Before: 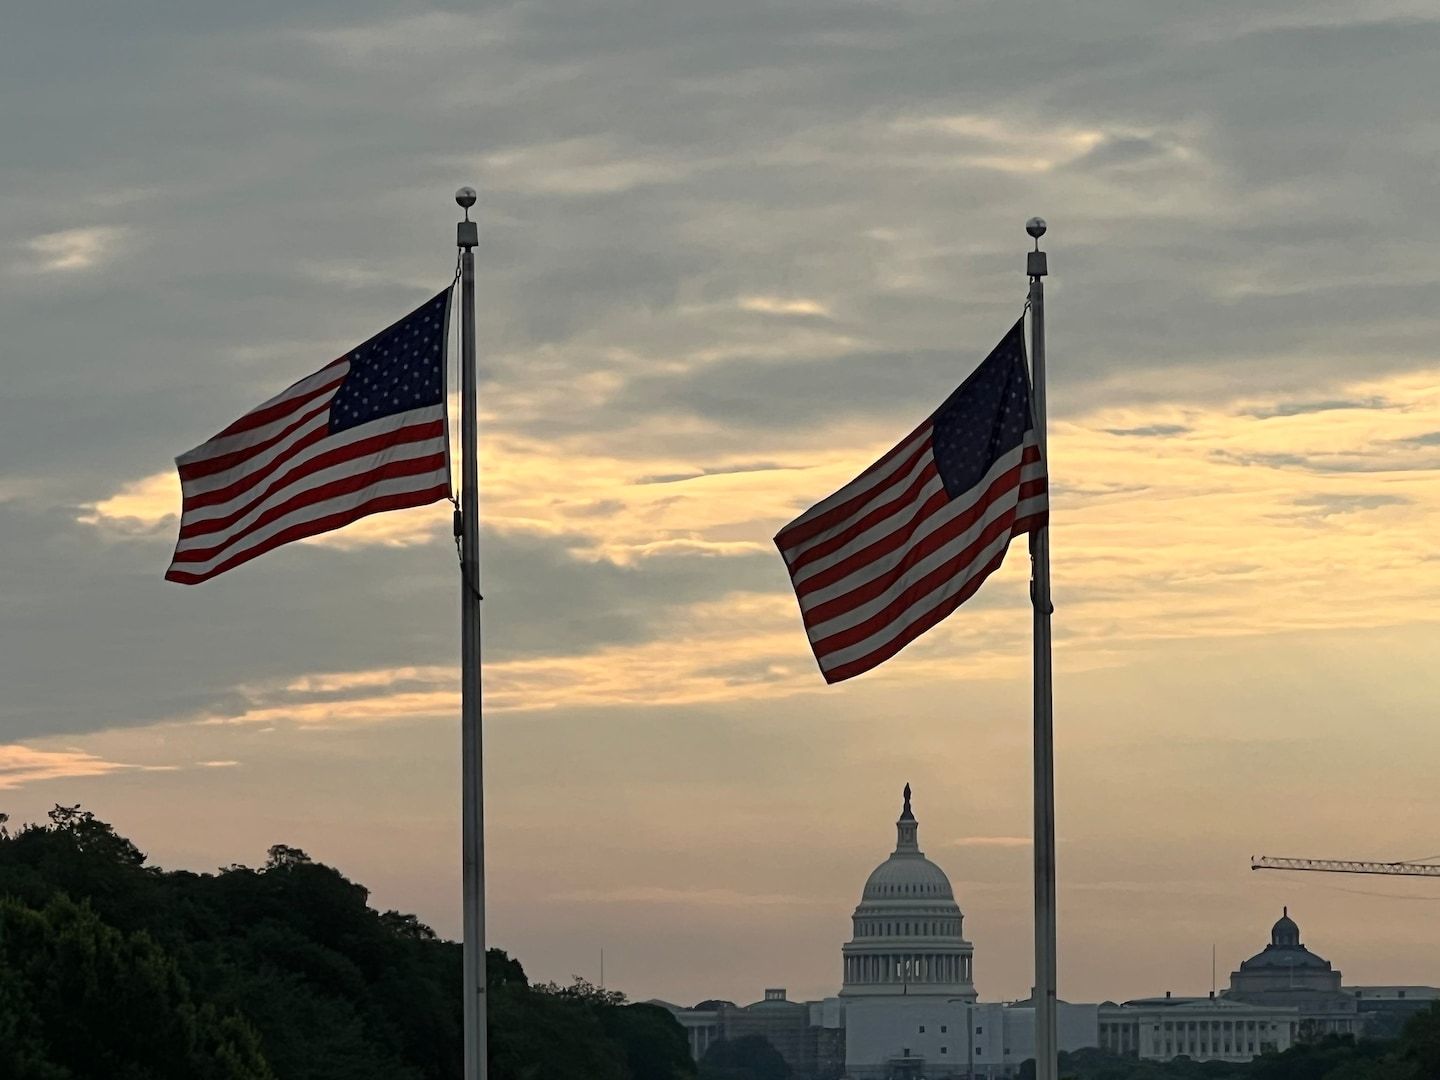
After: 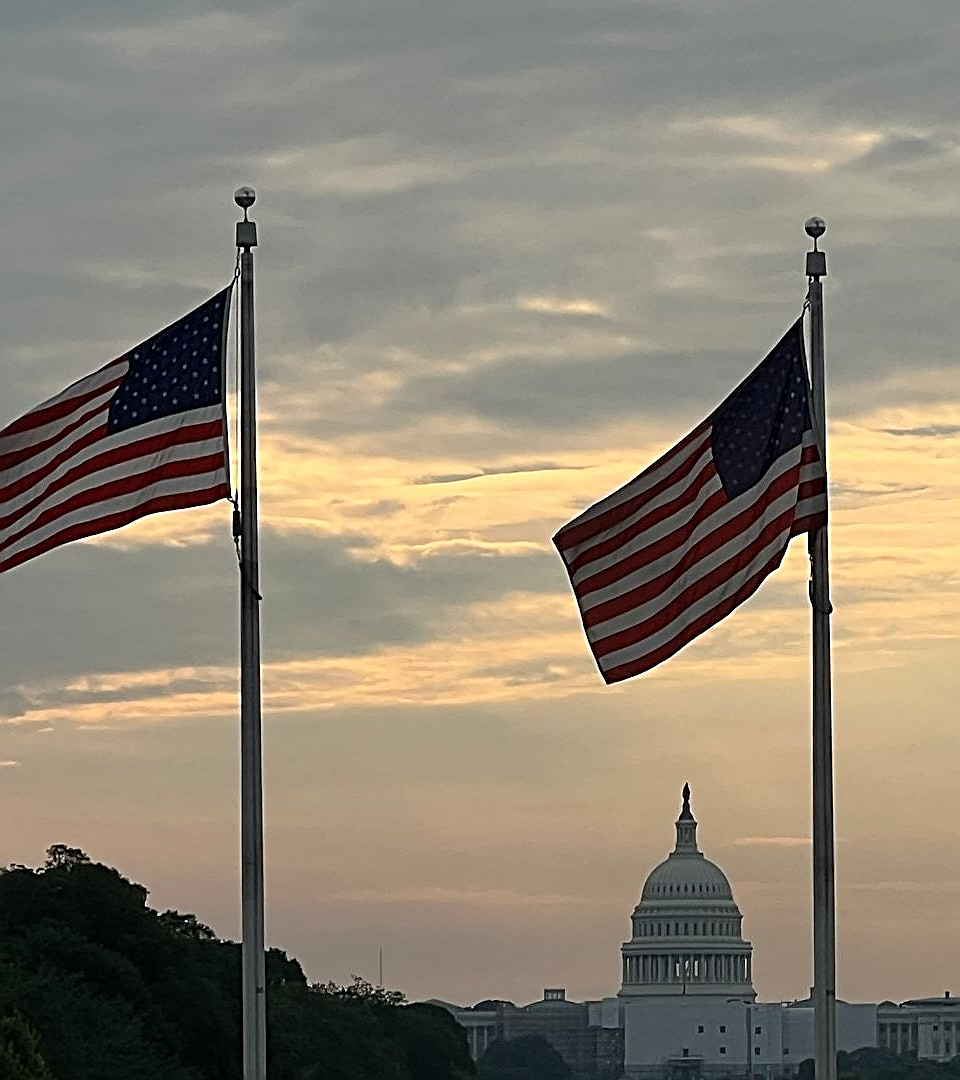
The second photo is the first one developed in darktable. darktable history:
sharpen: amount 0.997
crop and rotate: left 15.382%, right 17.928%
